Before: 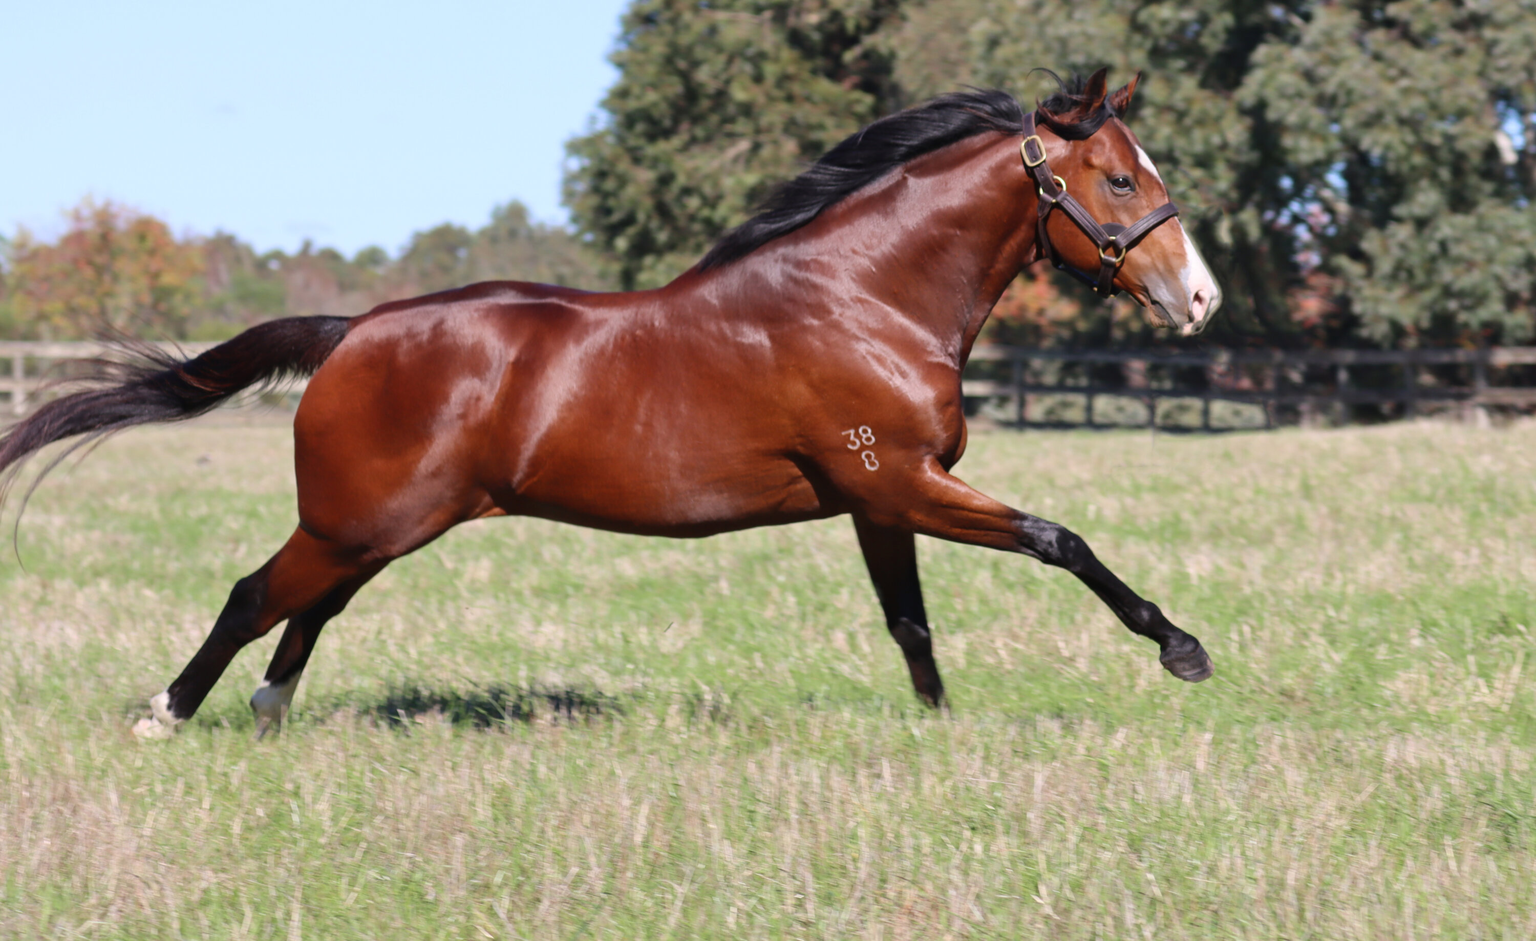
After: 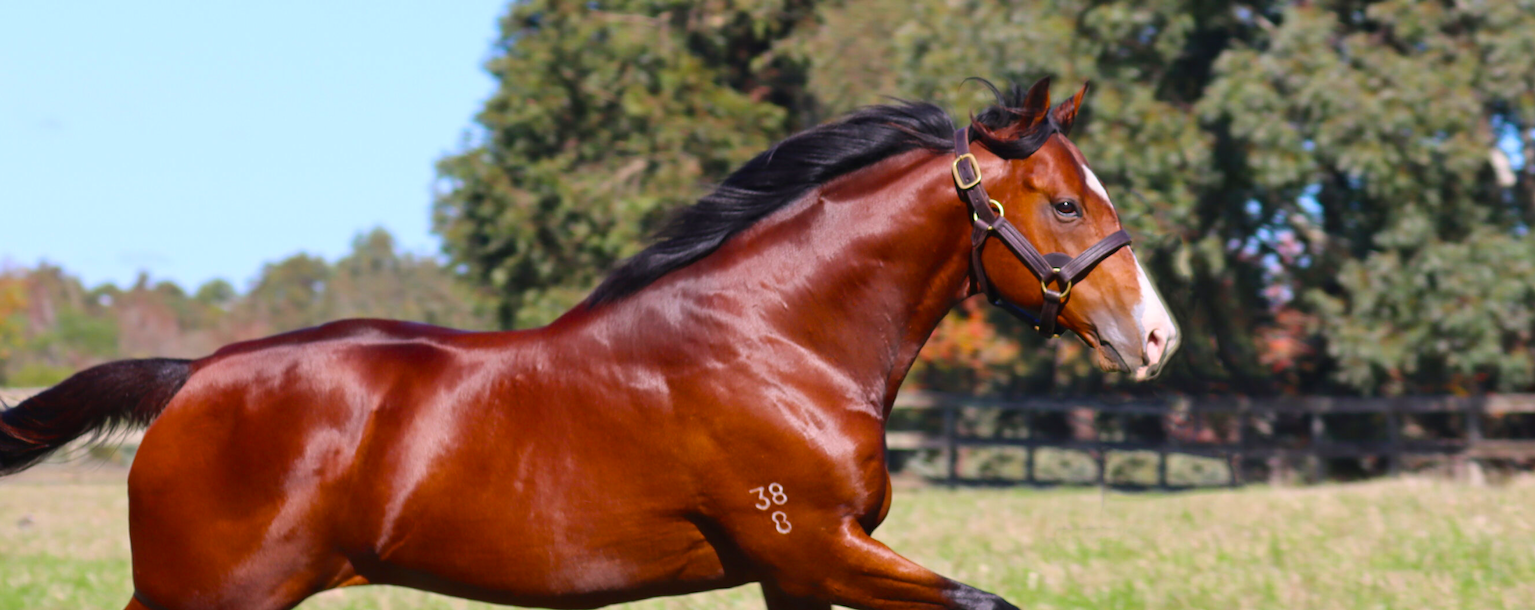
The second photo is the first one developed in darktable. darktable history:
crop and rotate: left 11.812%, bottom 42.776%
color balance rgb: linear chroma grading › global chroma 15%, perceptual saturation grading › global saturation 30%
